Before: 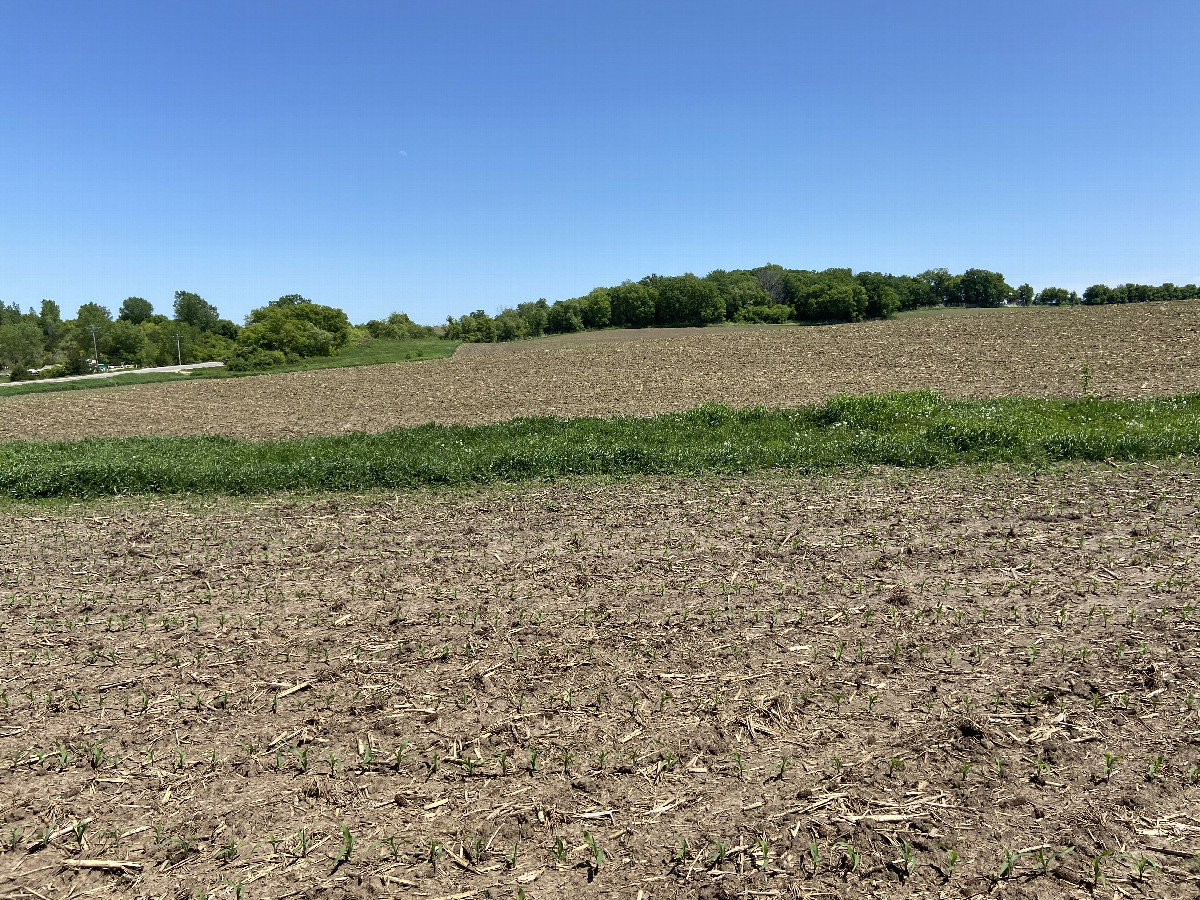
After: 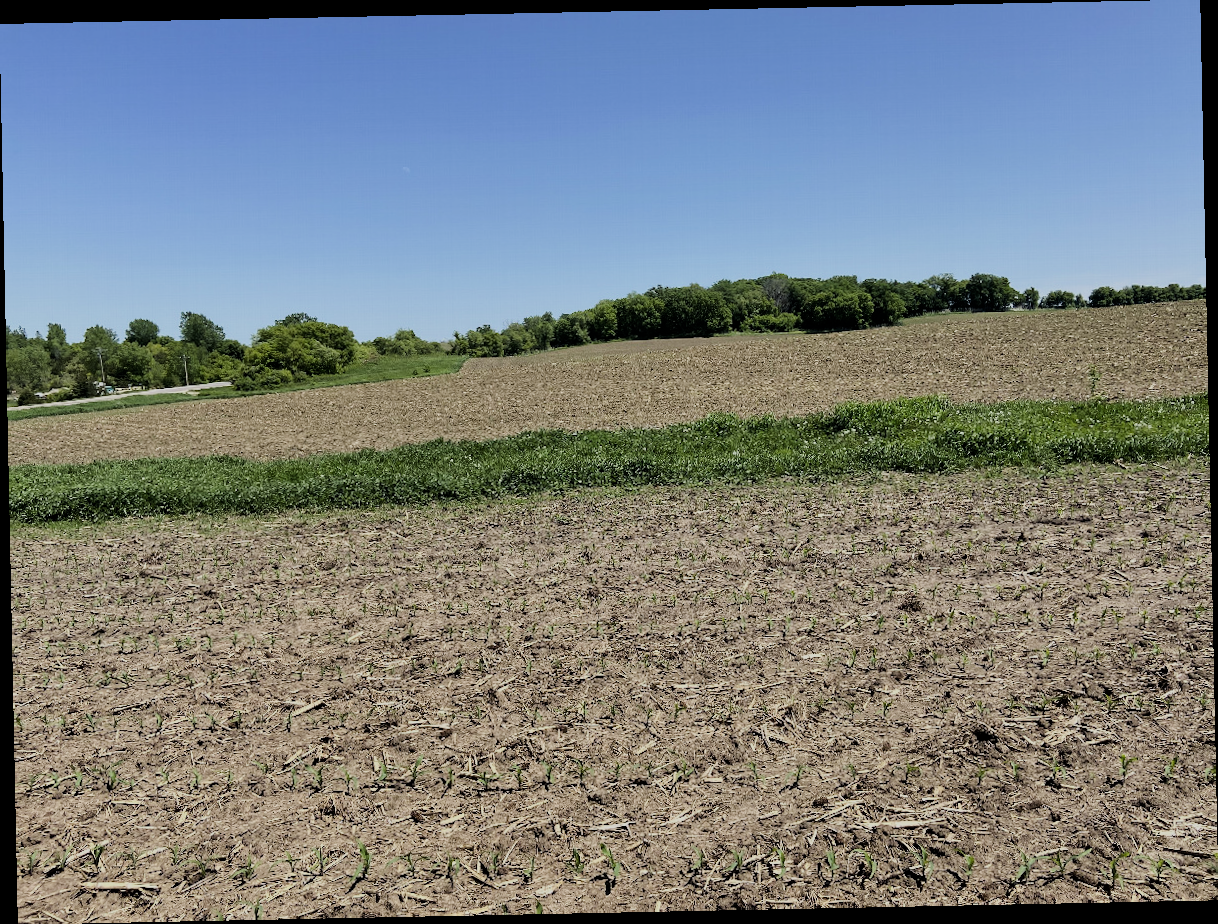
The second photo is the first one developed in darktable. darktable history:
tone curve: curves: ch0 [(0, 0) (0.08, 0.056) (0.4, 0.4) (0.6, 0.612) (0.92, 0.924) (1, 1)], color space Lab, linked channels, preserve colors none
filmic rgb: black relative exposure -7.65 EV, white relative exposure 4.56 EV, hardness 3.61
rotate and perspective: rotation -1.17°, automatic cropping off
